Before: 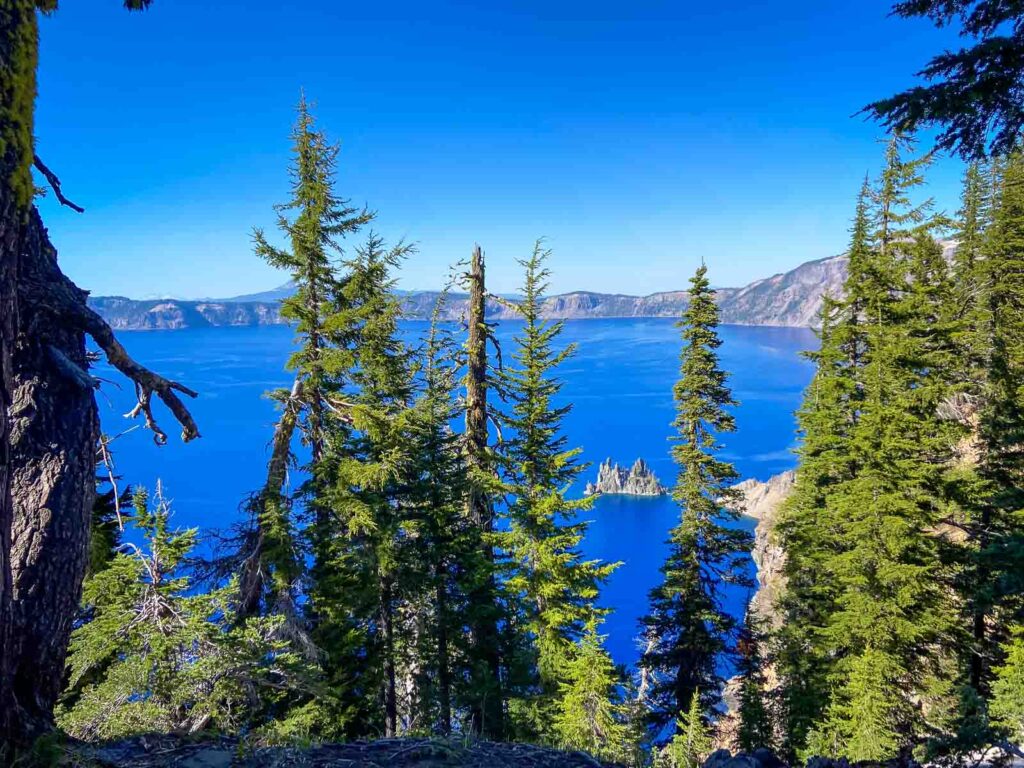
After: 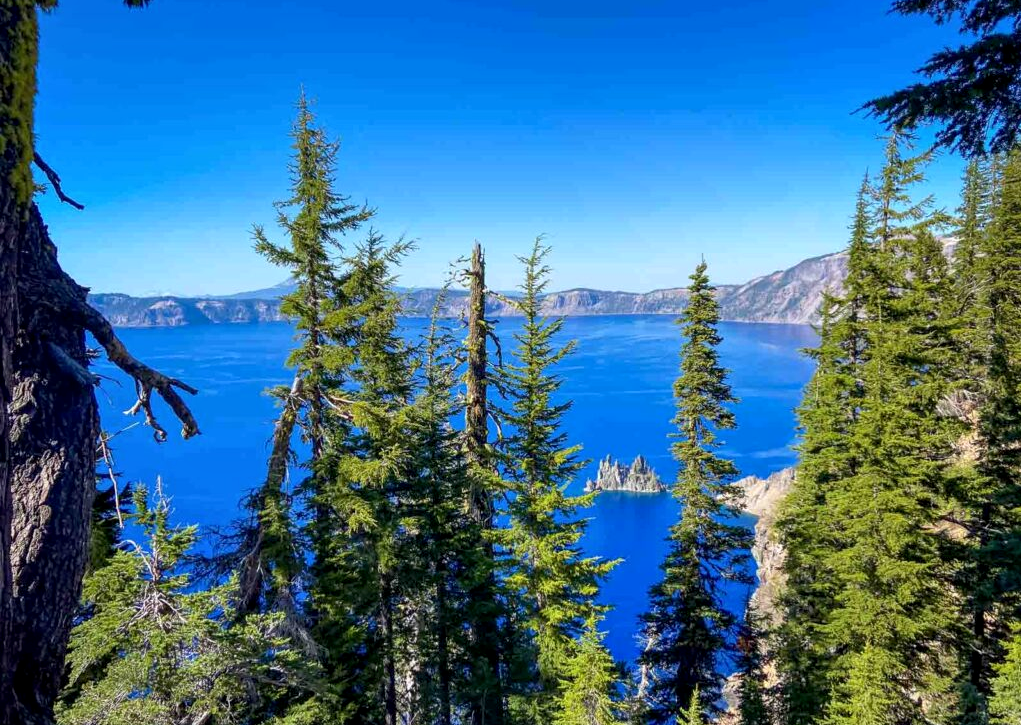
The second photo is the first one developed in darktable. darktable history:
exposure: black level correction 0.001, exposure 0.014 EV, compensate highlight preservation false
local contrast: highlights 100%, shadows 100%, detail 120%, midtone range 0.2
crop: top 0.448%, right 0.264%, bottom 5.045%
